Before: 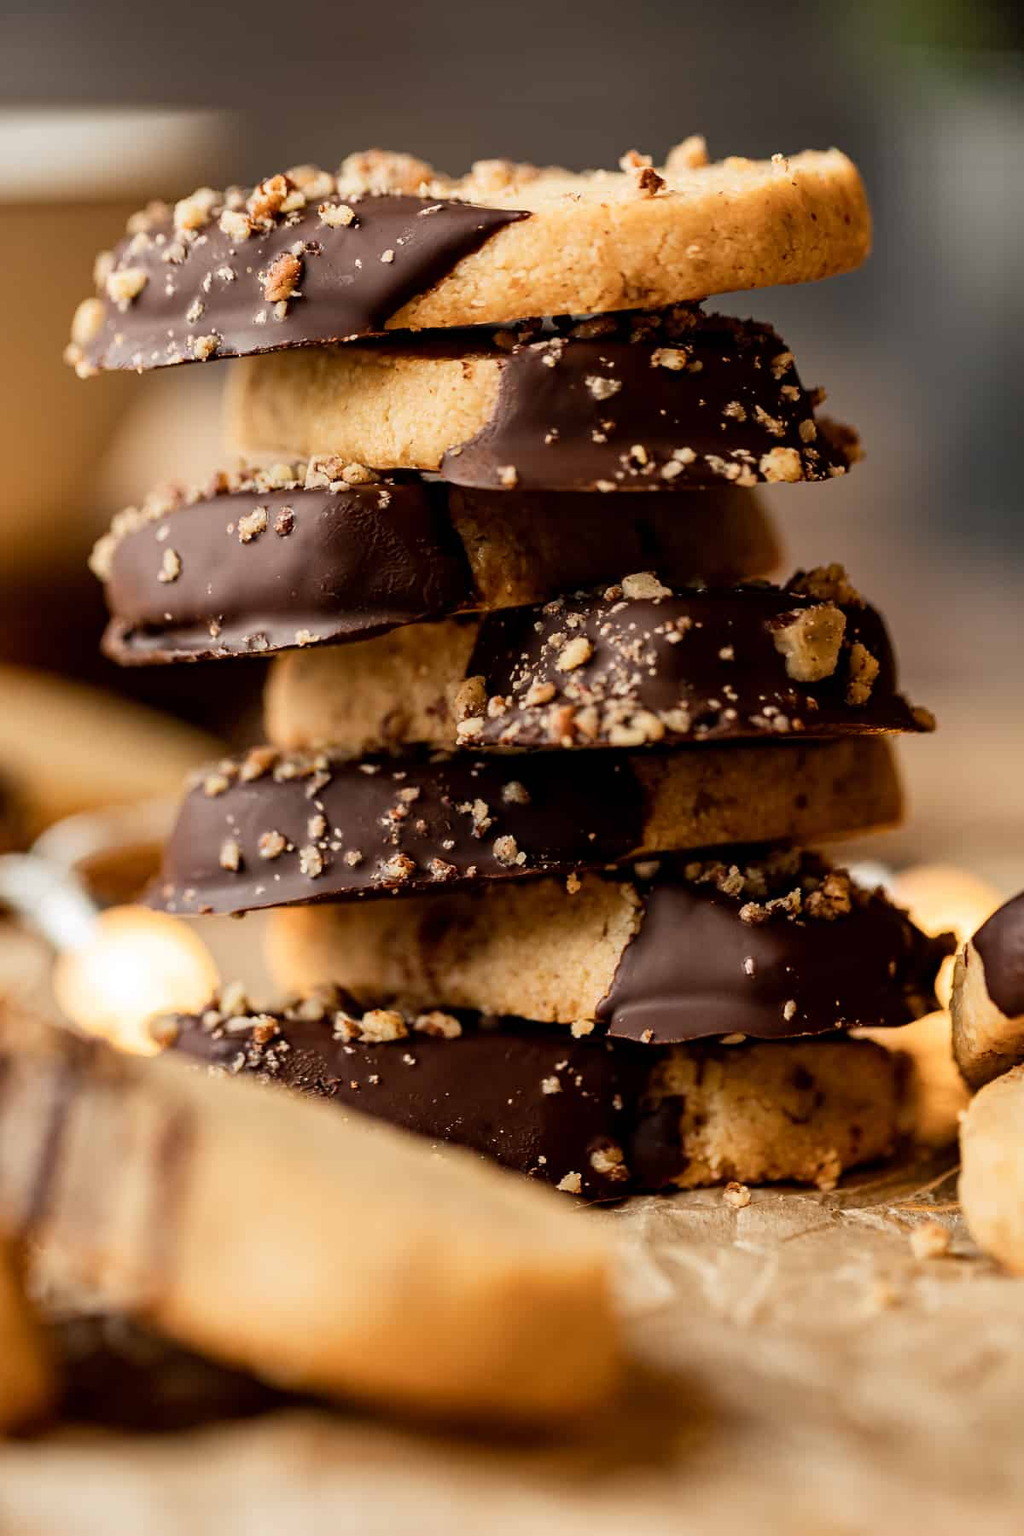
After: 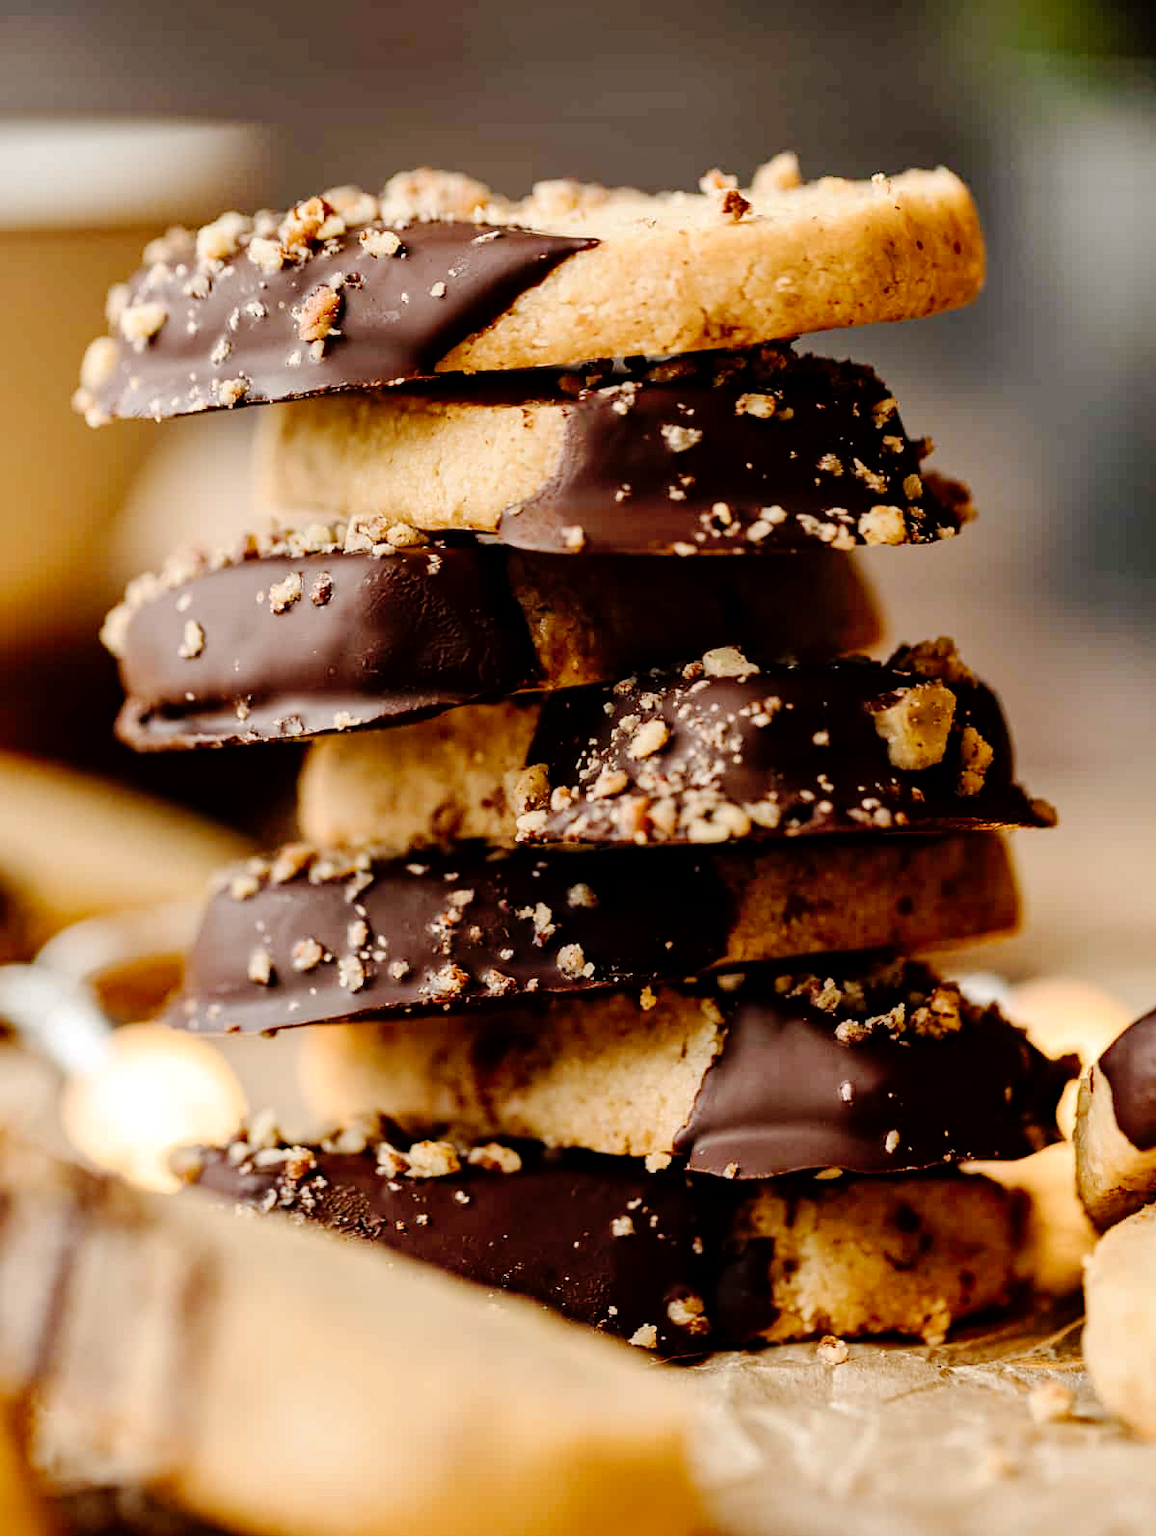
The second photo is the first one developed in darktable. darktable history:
tone curve: curves: ch0 [(0, 0) (0.003, 0.001) (0.011, 0.008) (0.025, 0.015) (0.044, 0.025) (0.069, 0.037) (0.1, 0.056) (0.136, 0.091) (0.177, 0.157) (0.224, 0.231) (0.277, 0.319) (0.335, 0.4) (0.399, 0.493) (0.468, 0.571) (0.543, 0.645) (0.623, 0.706) (0.709, 0.77) (0.801, 0.838) (0.898, 0.918) (1, 1)], preserve colors none
local contrast: mode bilateral grid, contrast 20, coarseness 50, detail 120%, midtone range 0.2
crop and rotate: top 0%, bottom 11.49%
